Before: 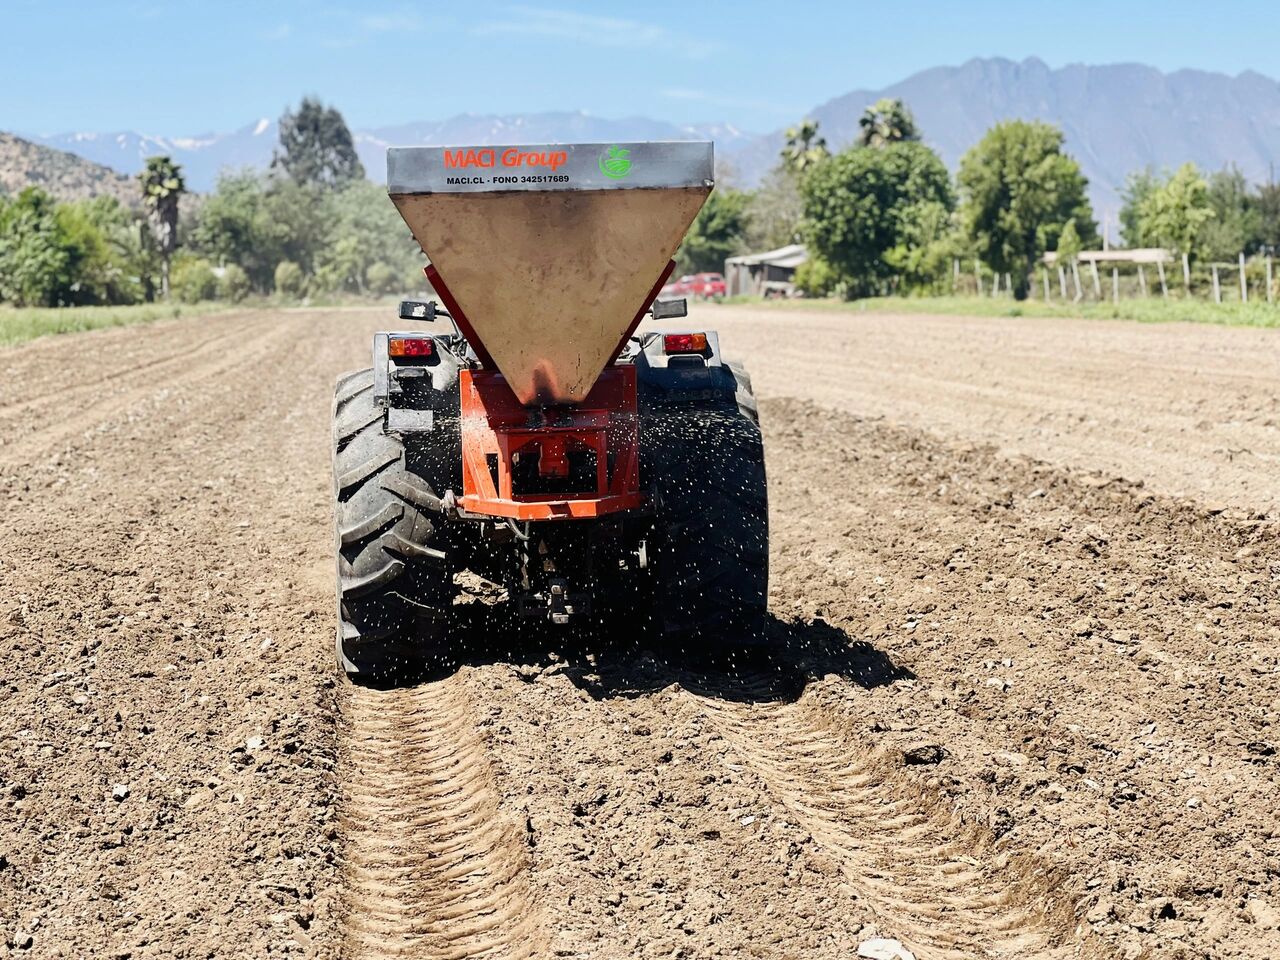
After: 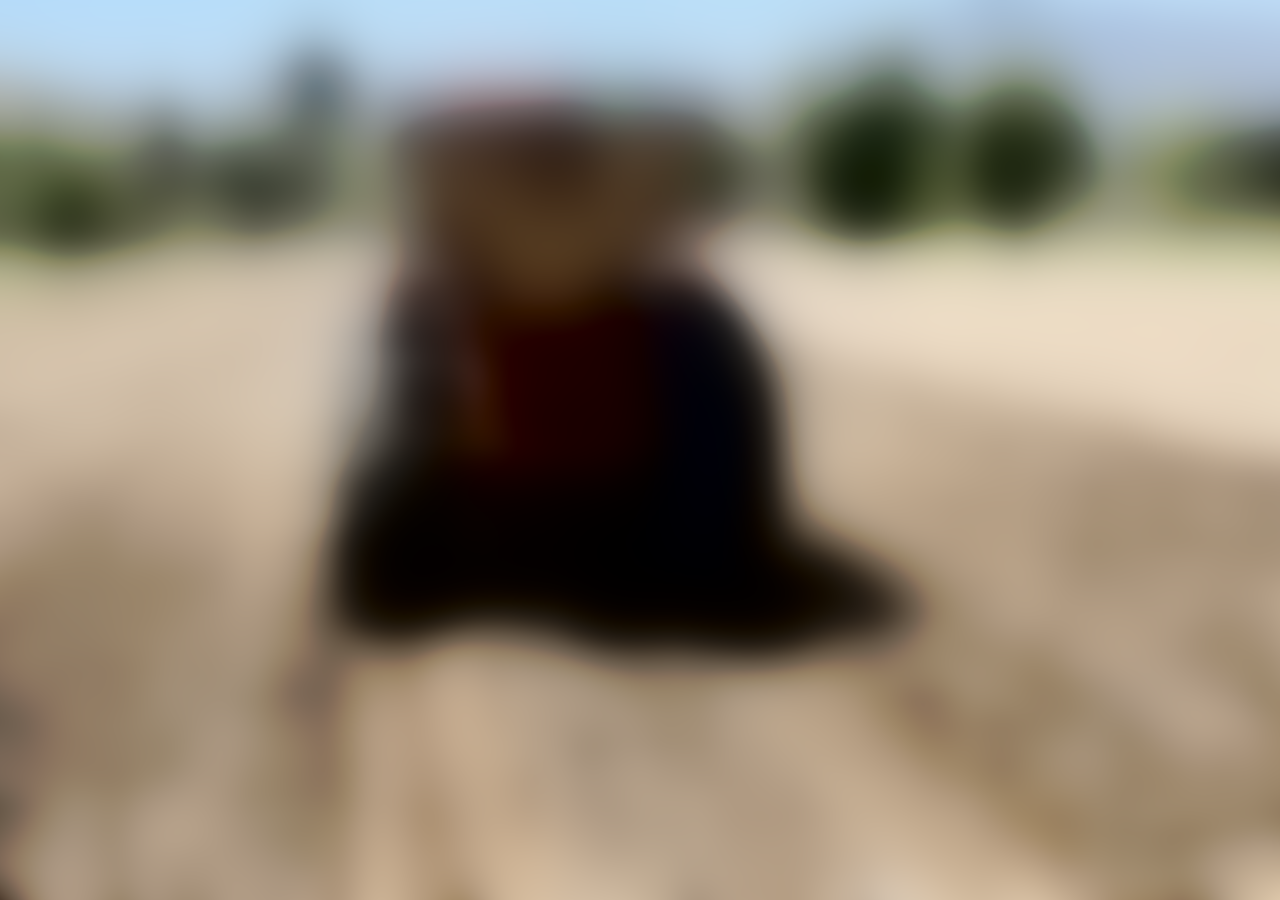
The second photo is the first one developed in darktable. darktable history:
crop and rotate: top 6.25%
lowpass: radius 31.92, contrast 1.72, brightness -0.98, saturation 0.94
sharpen: on, module defaults
tone curve: curves: ch0 [(0, 0) (0.003, 0.003) (0.011, 0.011) (0.025, 0.024) (0.044, 0.043) (0.069, 0.067) (0.1, 0.096) (0.136, 0.131) (0.177, 0.171) (0.224, 0.217) (0.277, 0.268) (0.335, 0.324) (0.399, 0.386) (0.468, 0.453) (0.543, 0.547) (0.623, 0.626) (0.709, 0.712) (0.801, 0.802) (0.898, 0.898) (1, 1)], preserve colors none
